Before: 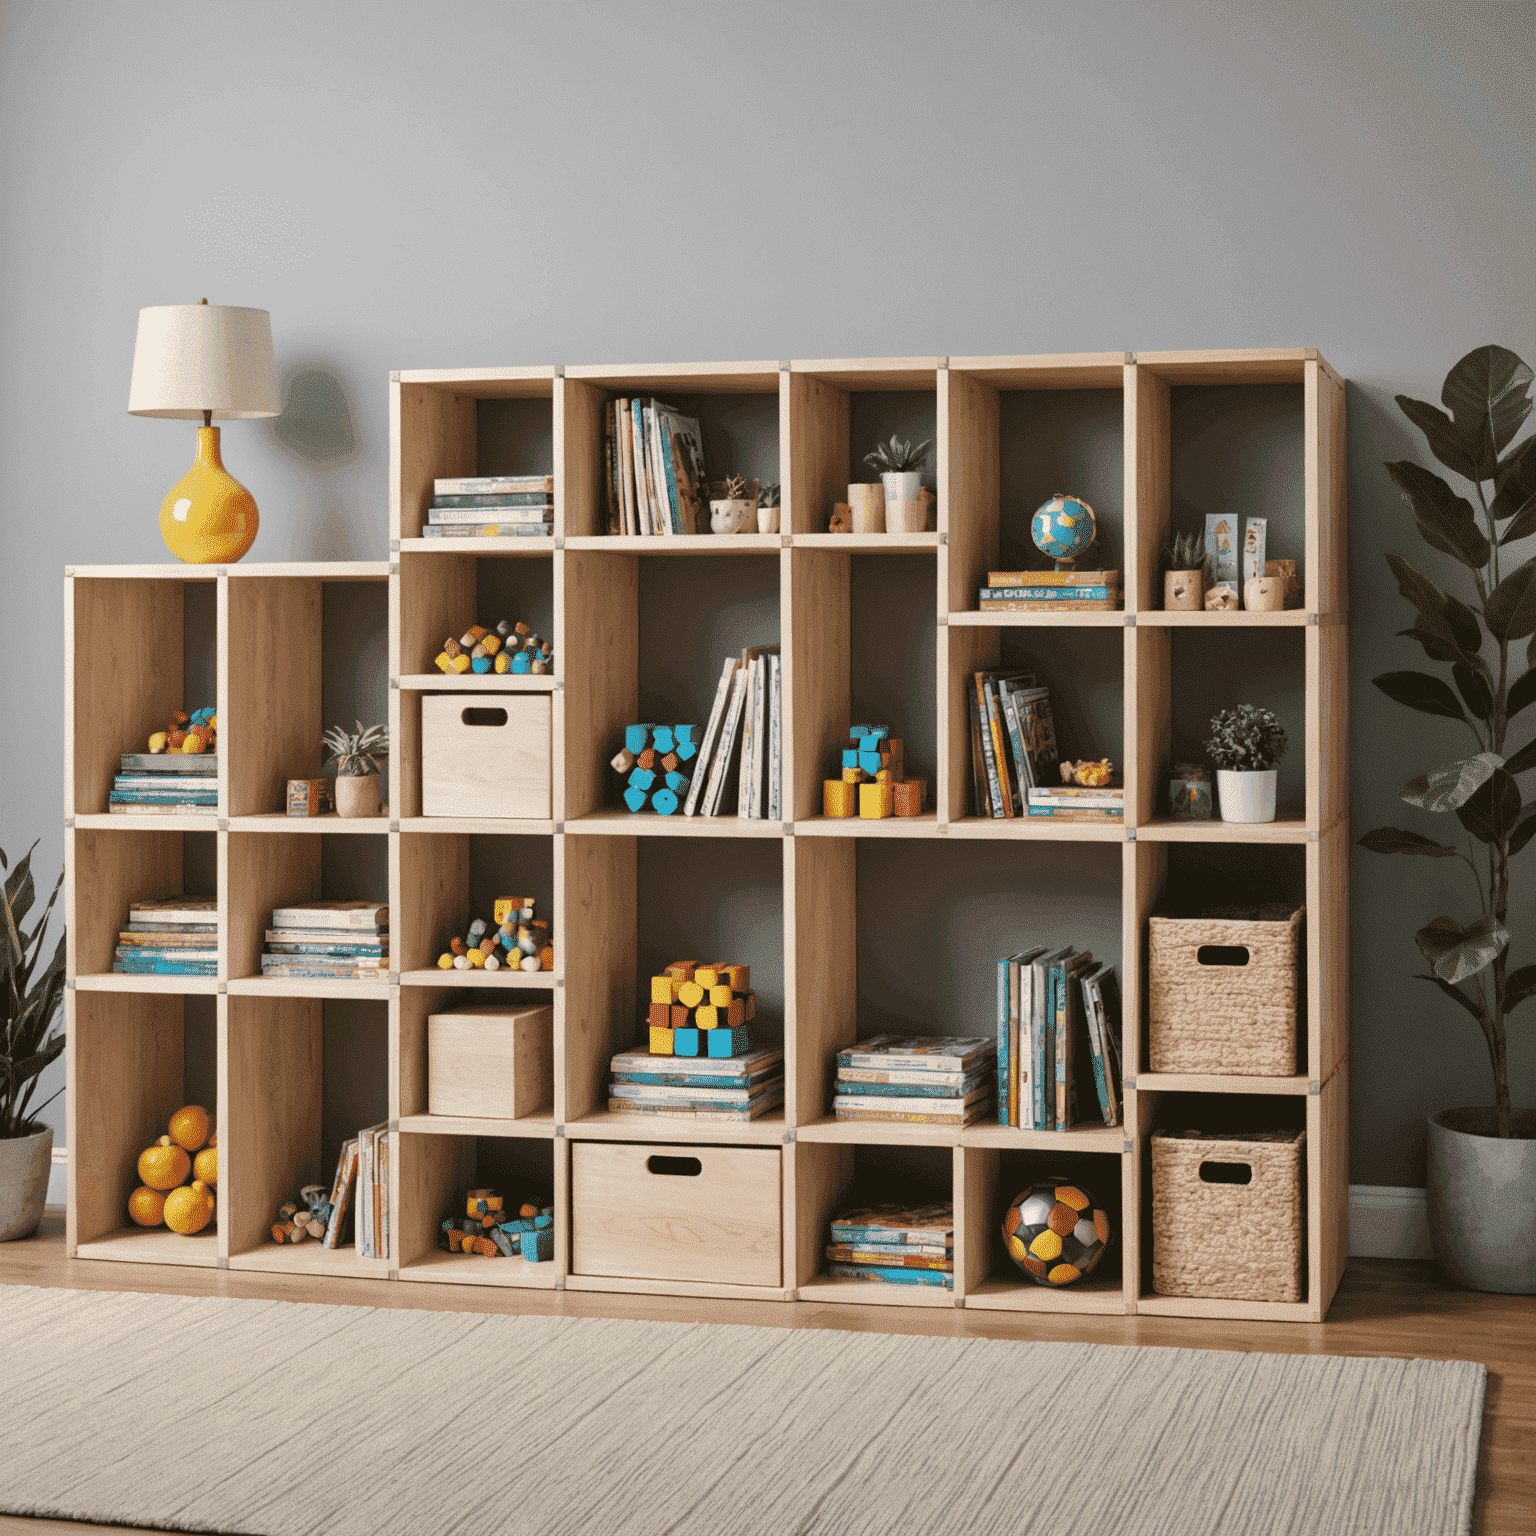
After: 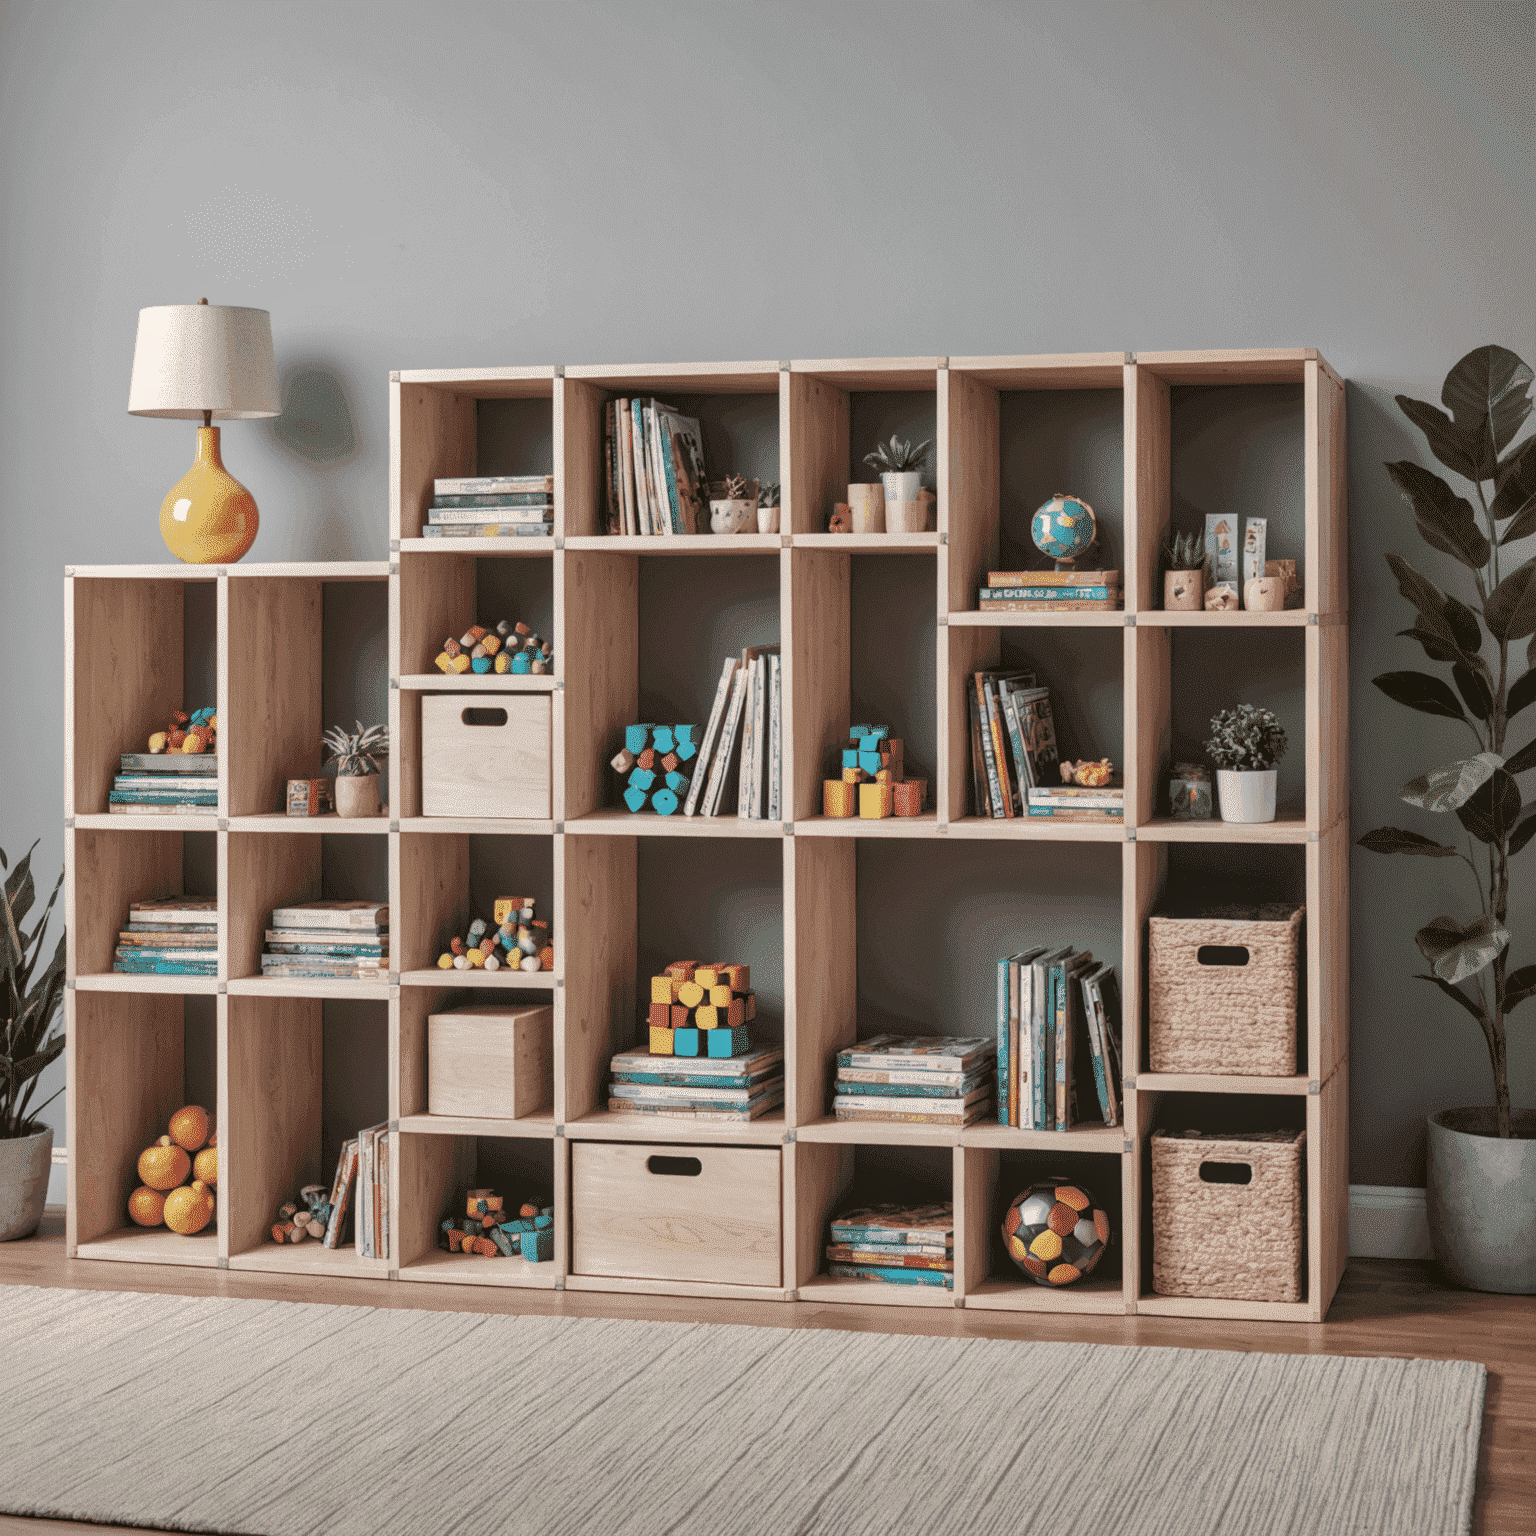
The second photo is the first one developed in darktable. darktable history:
color contrast: blue-yellow contrast 0.7
shadows and highlights: on, module defaults
local contrast: detail 130%
